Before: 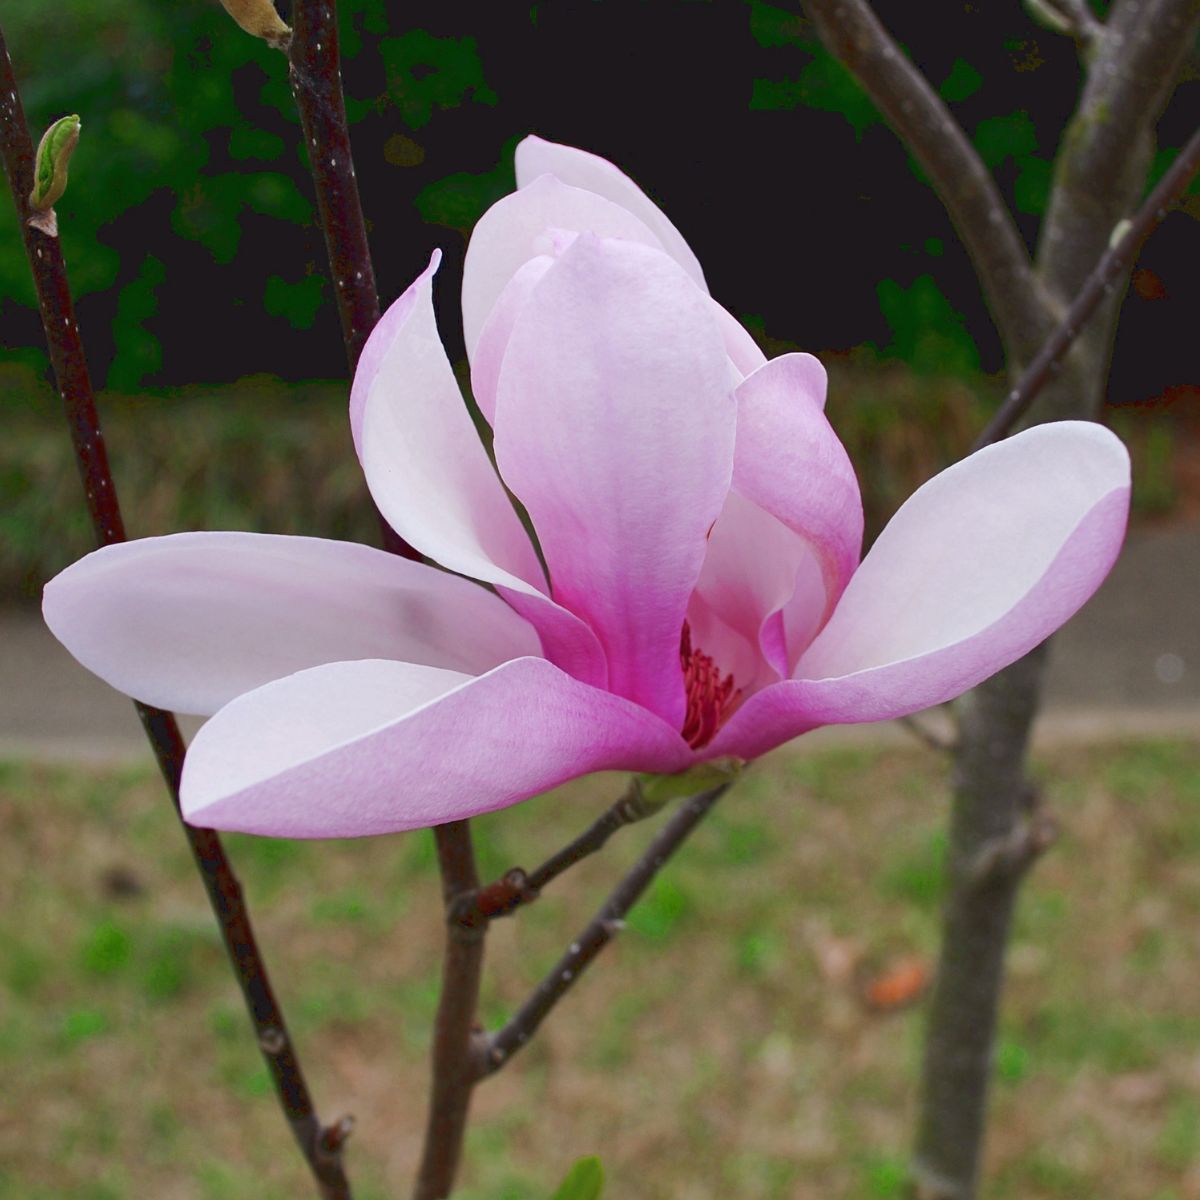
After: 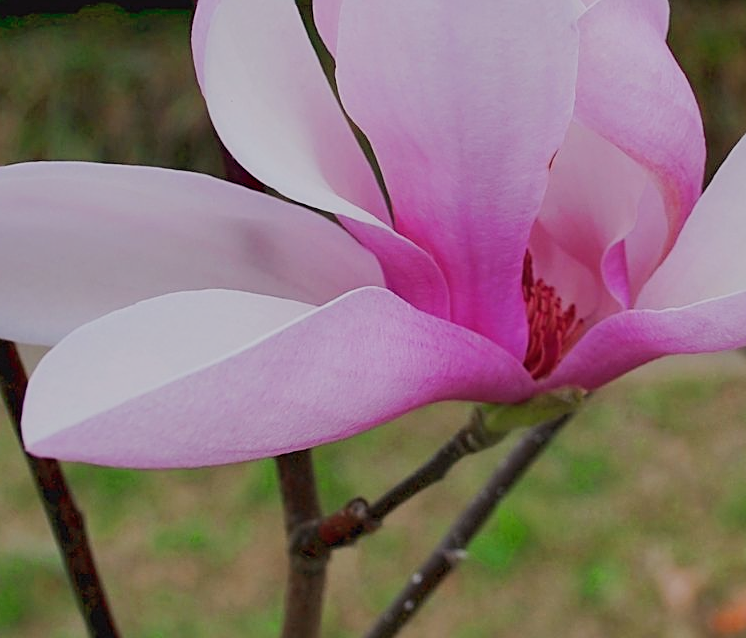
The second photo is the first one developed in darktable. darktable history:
sharpen: on, module defaults
crop: left 13.2%, top 30.835%, right 24.561%, bottom 15.916%
shadows and highlights: highlights color adjustment 78.74%
filmic rgb: black relative exposure -7.65 EV, white relative exposure 4.56 EV, hardness 3.61, contrast 1.055
